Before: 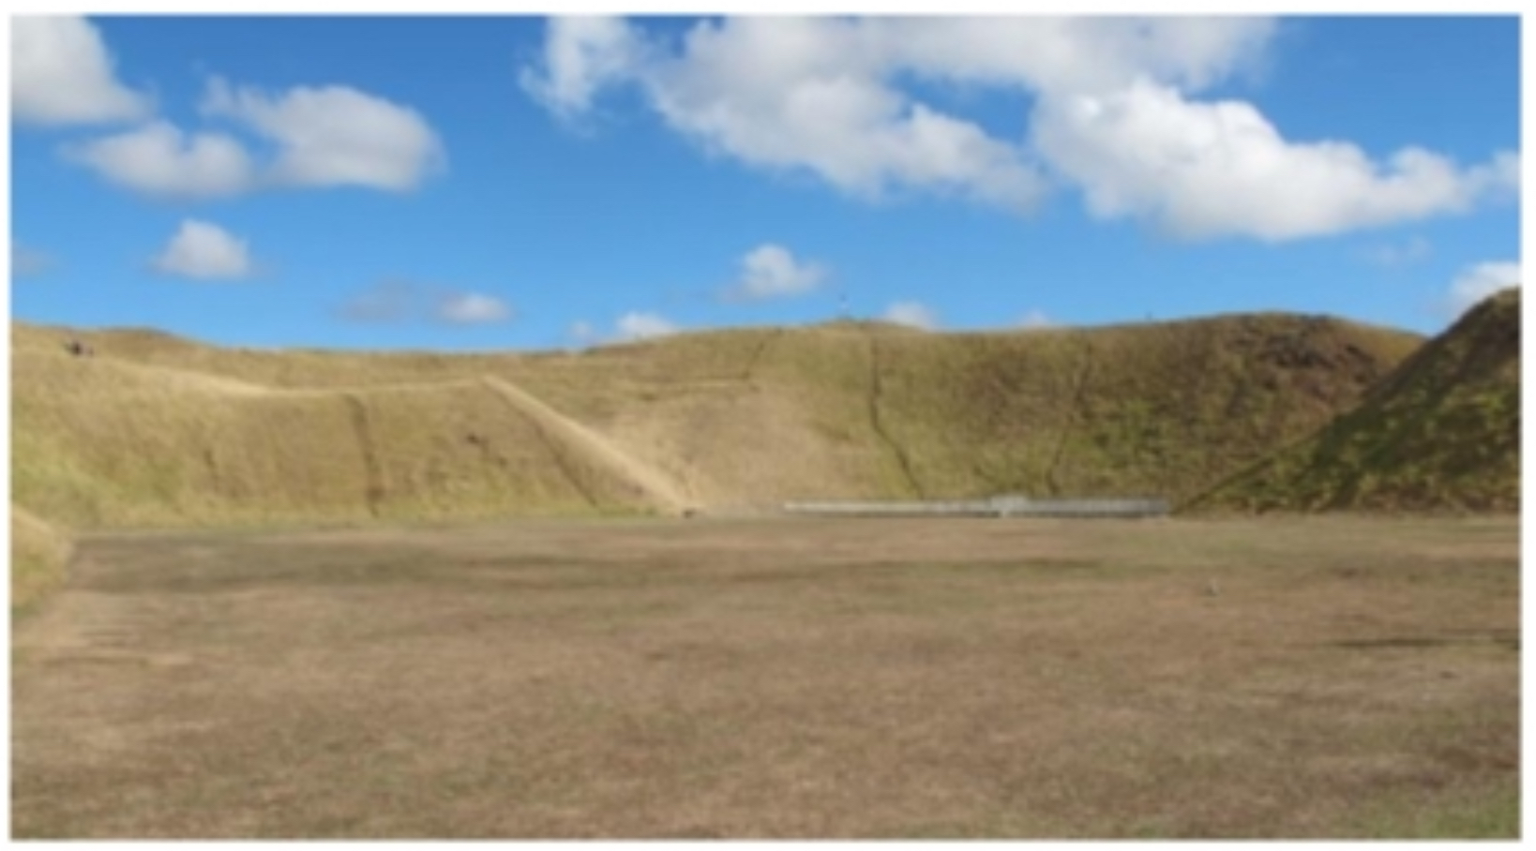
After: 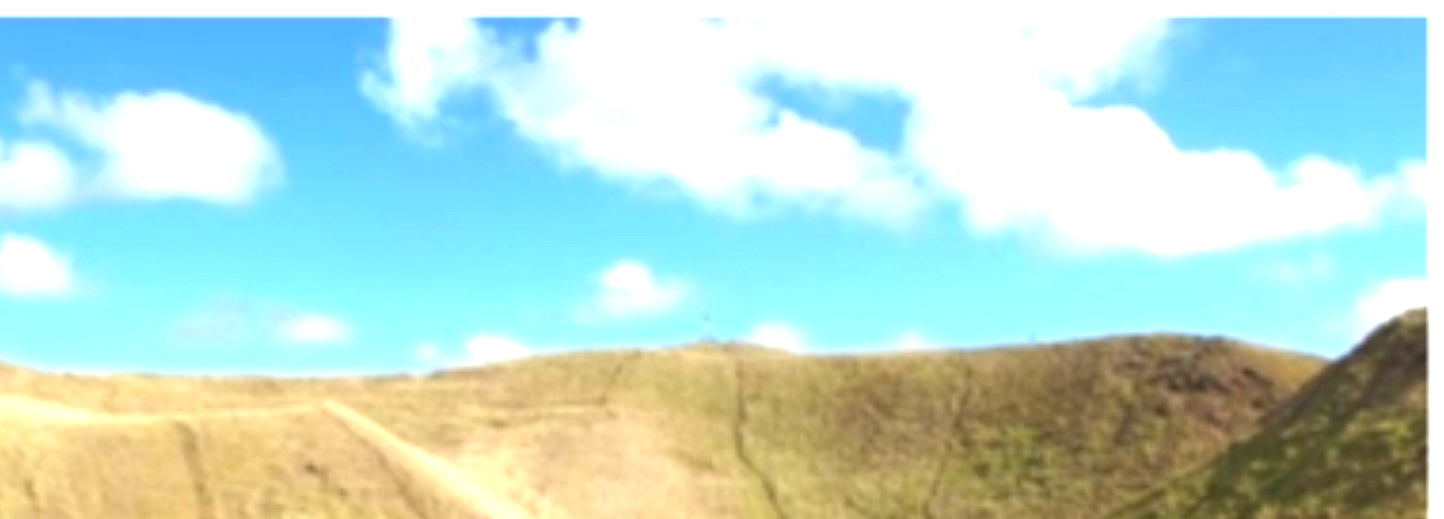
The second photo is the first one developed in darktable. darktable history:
crop and rotate: left 11.812%, bottom 42.776%
levels: levels [0, 0.352, 0.703]
